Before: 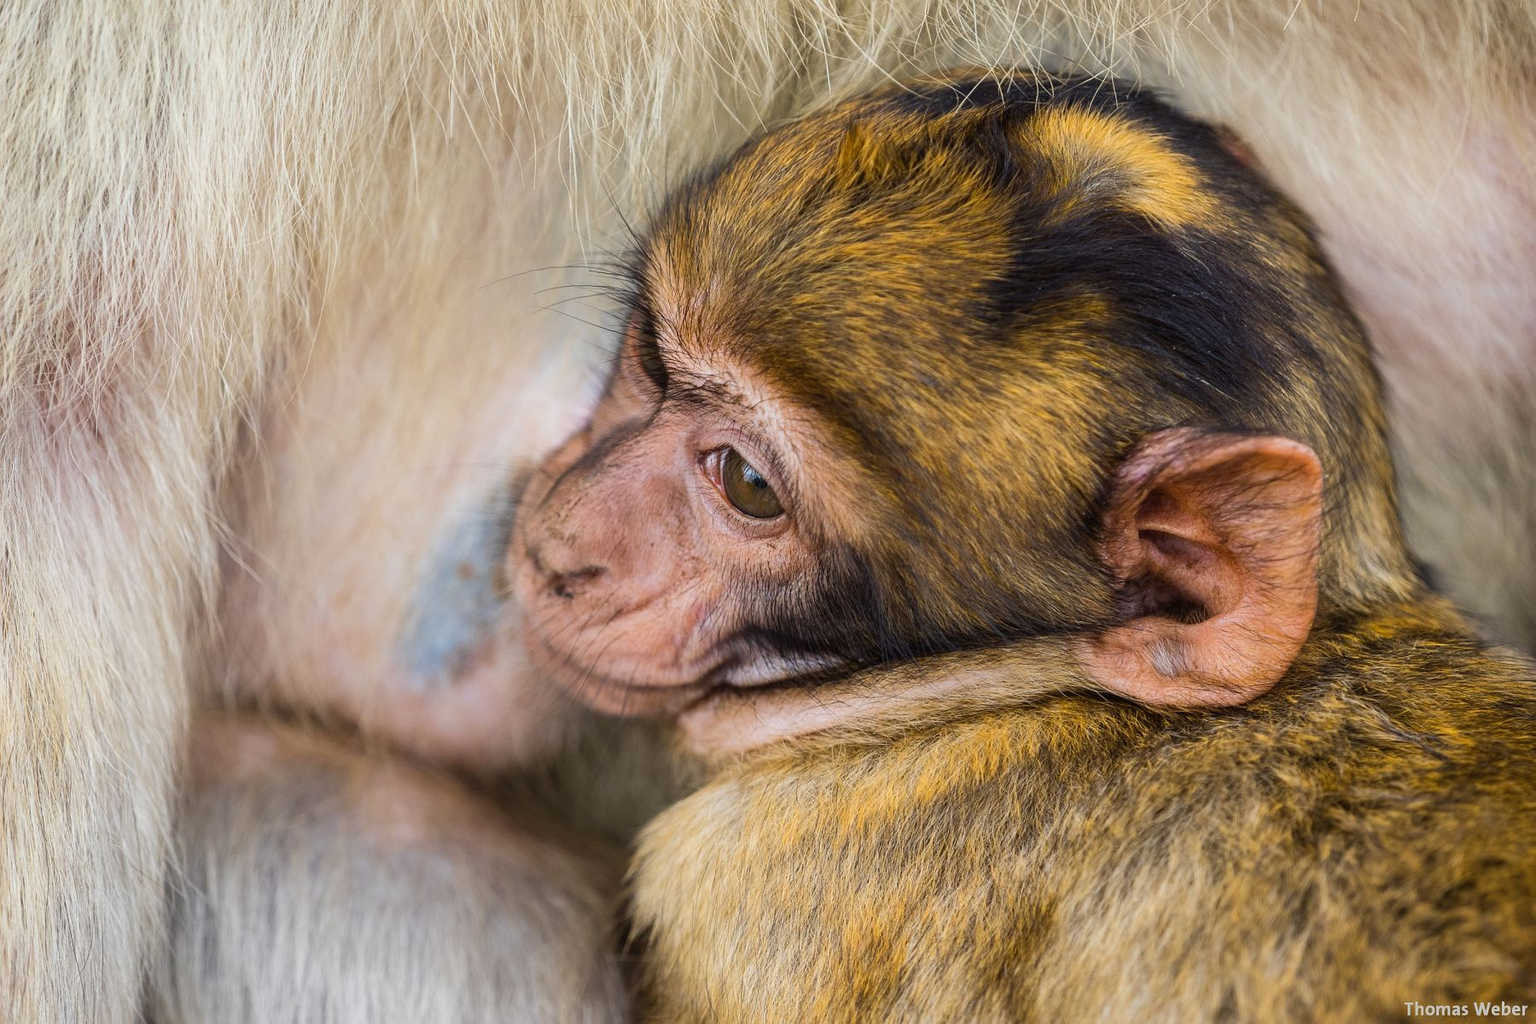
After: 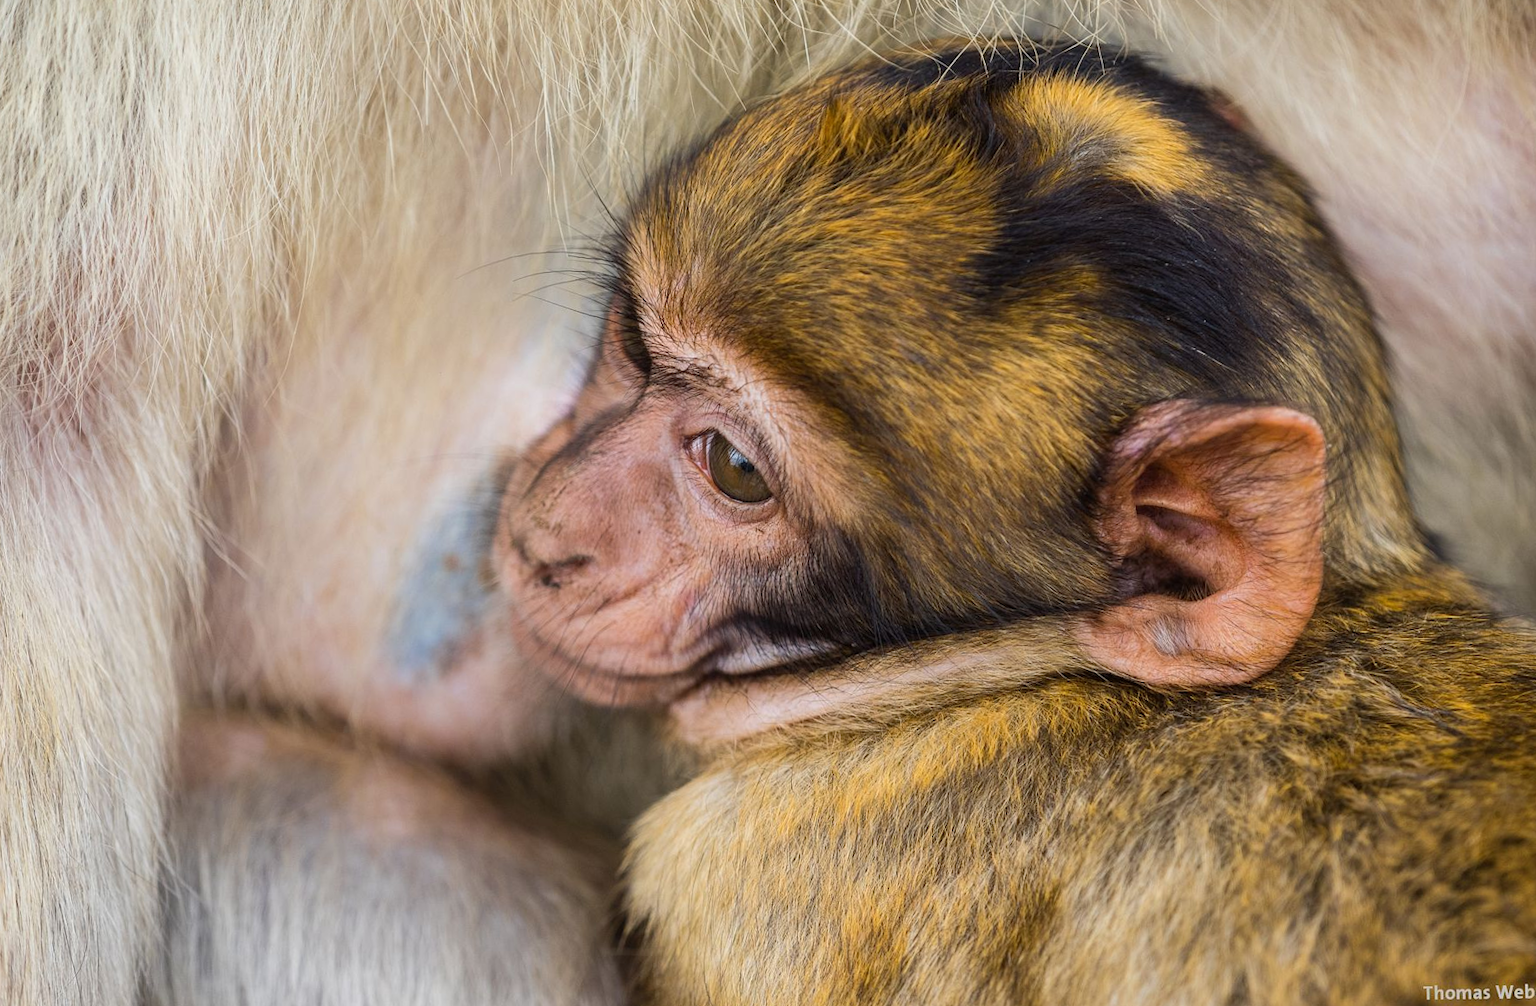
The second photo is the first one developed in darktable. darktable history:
crop and rotate: left 0.126%
rotate and perspective: rotation -1.32°, lens shift (horizontal) -0.031, crop left 0.015, crop right 0.985, crop top 0.047, crop bottom 0.982
